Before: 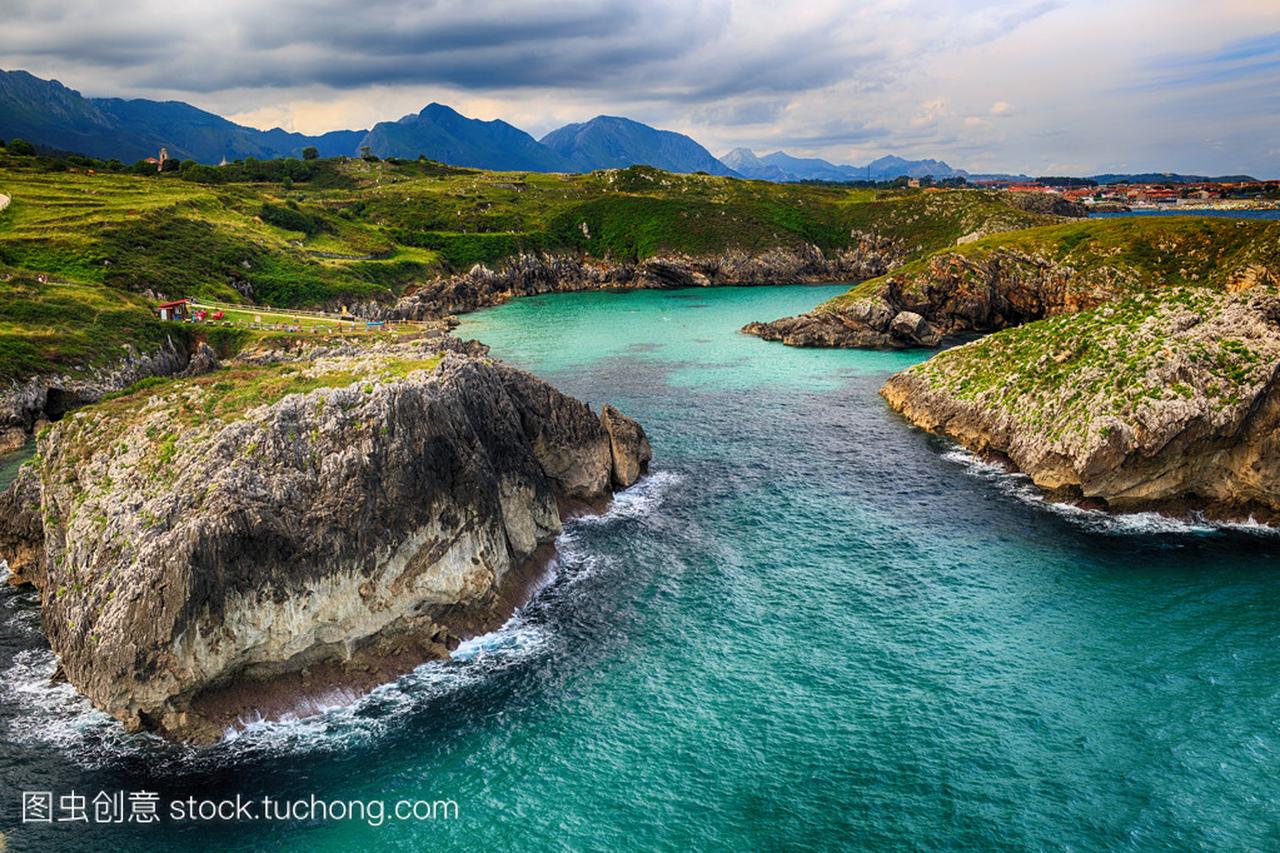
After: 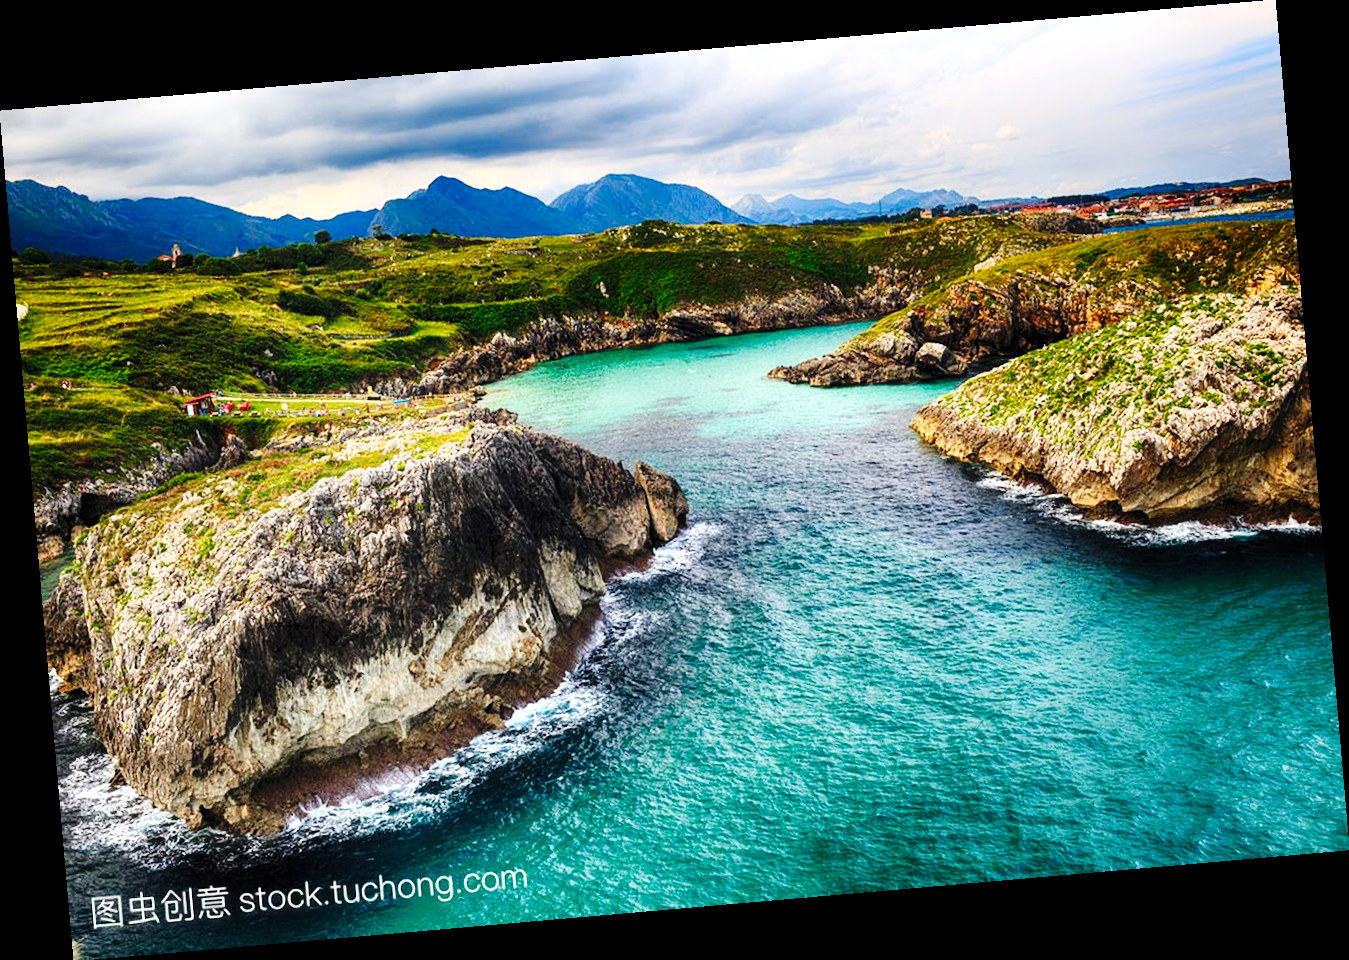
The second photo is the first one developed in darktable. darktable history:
base curve: curves: ch0 [(0, 0) (0.036, 0.025) (0.121, 0.166) (0.206, 0.329) (0.605, 0.79) (1, 1)], preserve colors none
rotate and perspective: rotation -4.98°, automatic cropping off
shadows and highlights: shadows -12.5, white point adjustment 4, highlights 28.33
